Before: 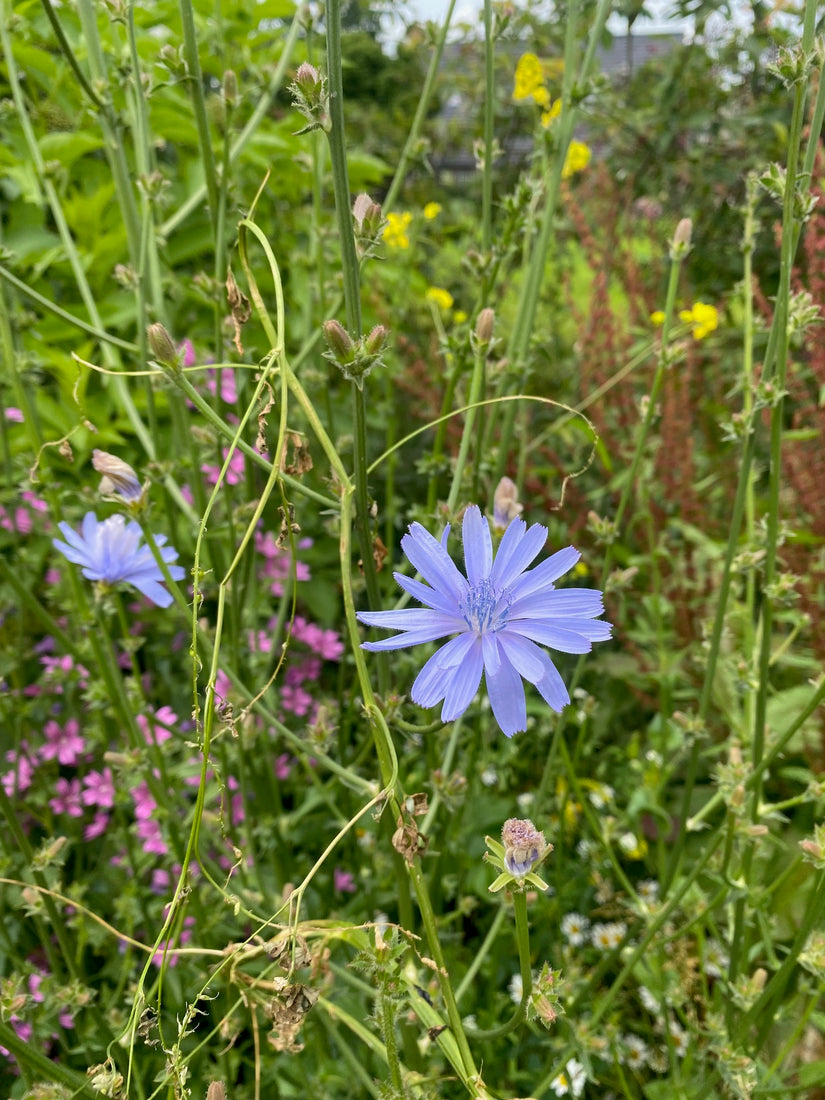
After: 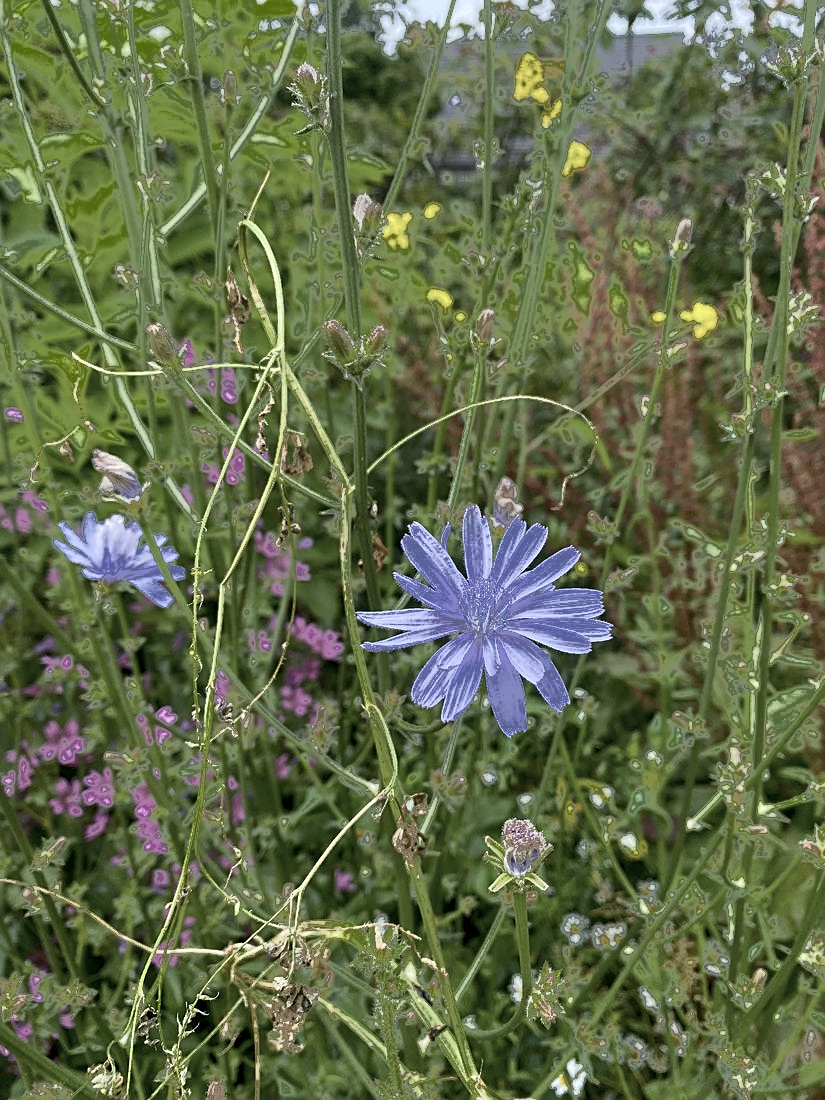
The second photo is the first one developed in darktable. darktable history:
white balance: red 0.954, blue 1.079
sharpen: on, module defaults
fill light: exposure -0.73 EV, center 0.69, width 2.2
contrast brightness saturation: contrast 0.1, saturation -0.36
